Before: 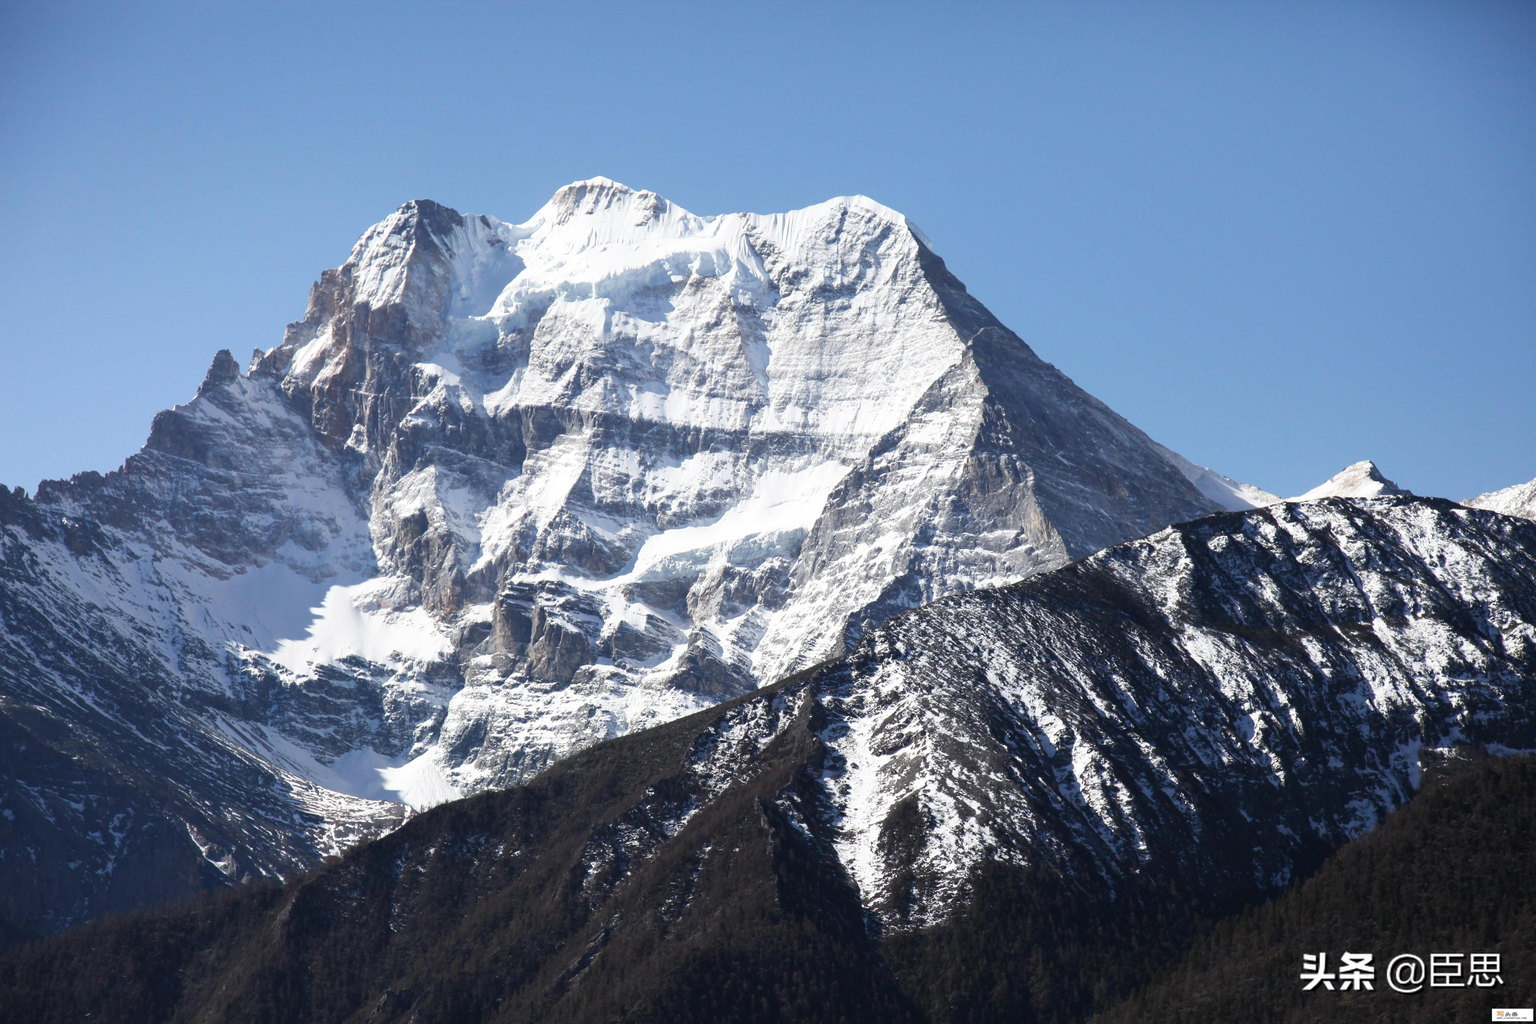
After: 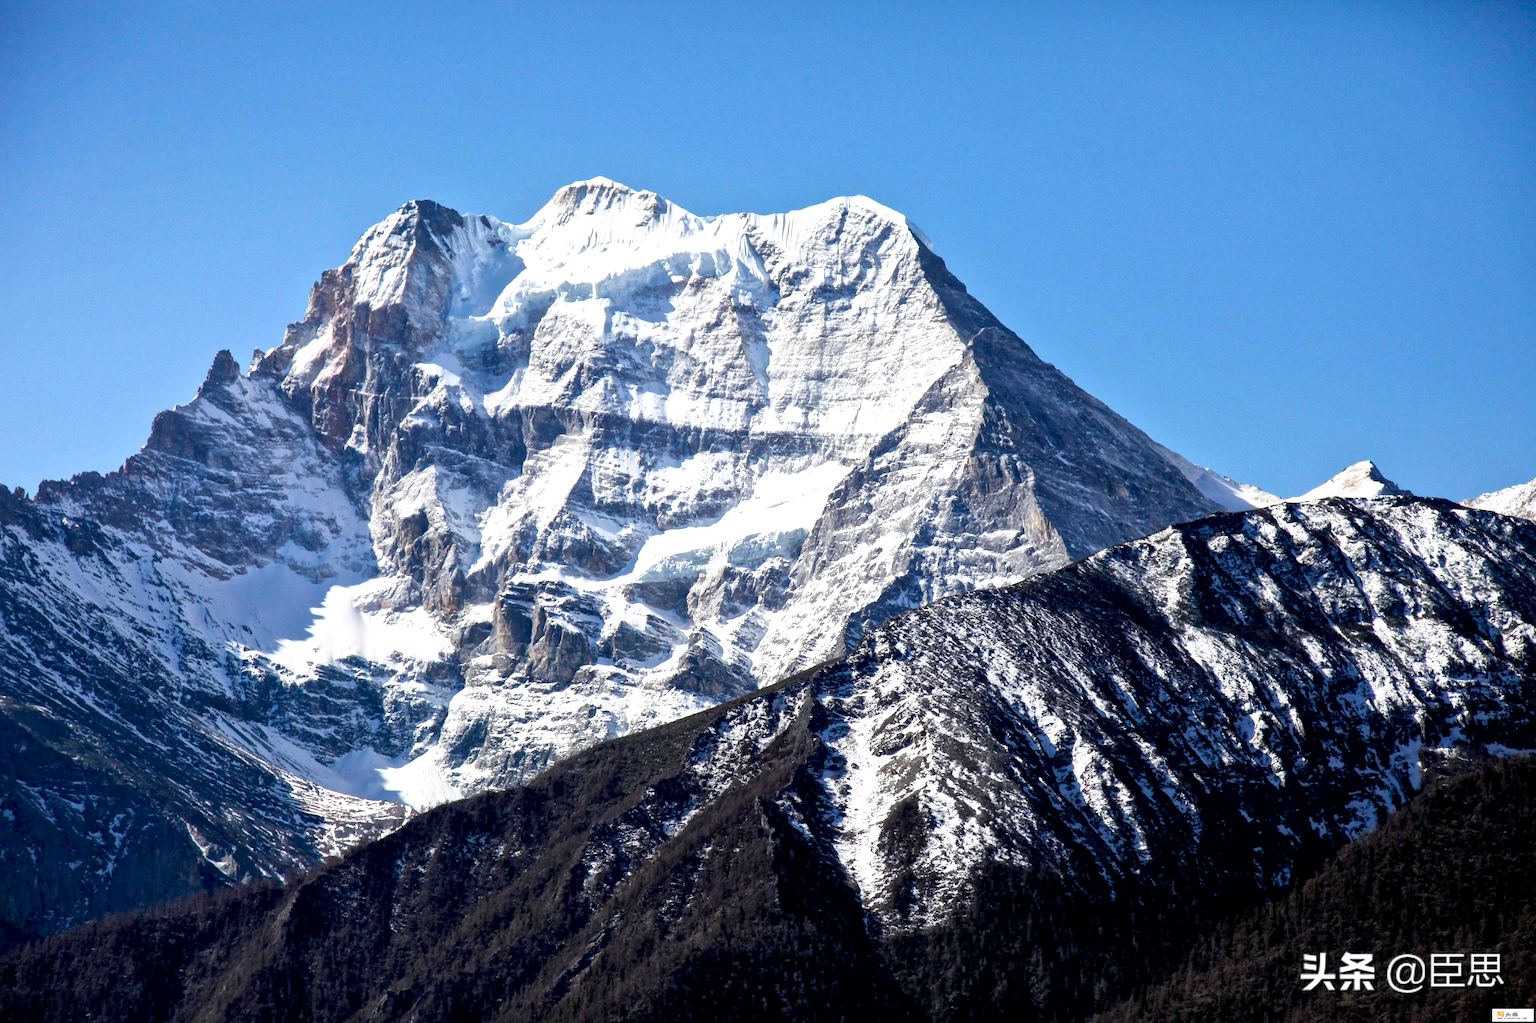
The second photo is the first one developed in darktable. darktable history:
local contrast: mode bilateral grid, contrast 20, coarseness 51, detail 171%, midtone range 0.2
color balance rgb: perceptual saturation grading › global saturation 30.238%, global vibrance 25.343%
exposure: black level correction 0.01, exposure 0.108 EV, compensate highlight preservation false
